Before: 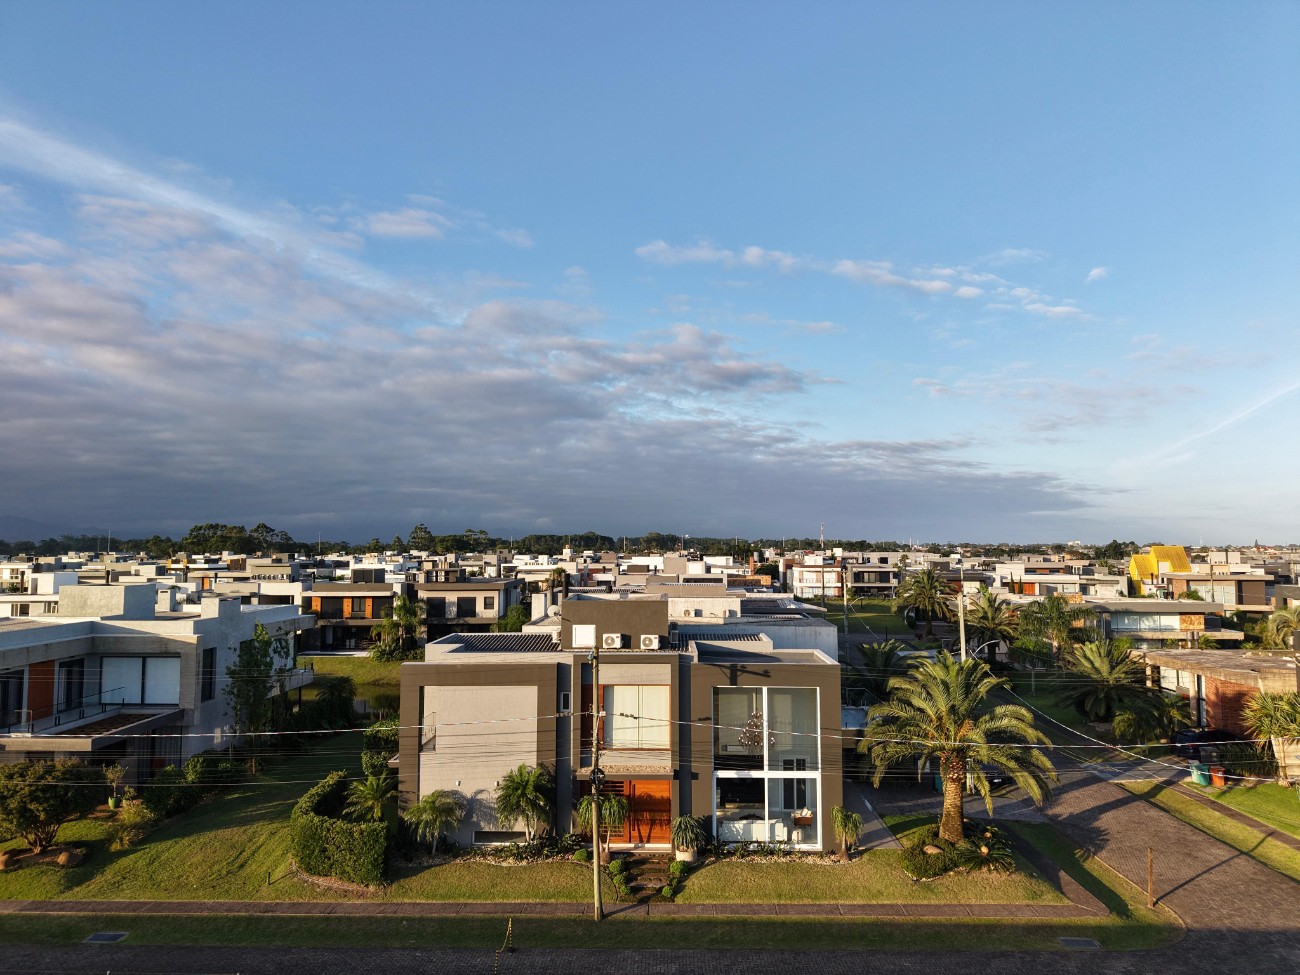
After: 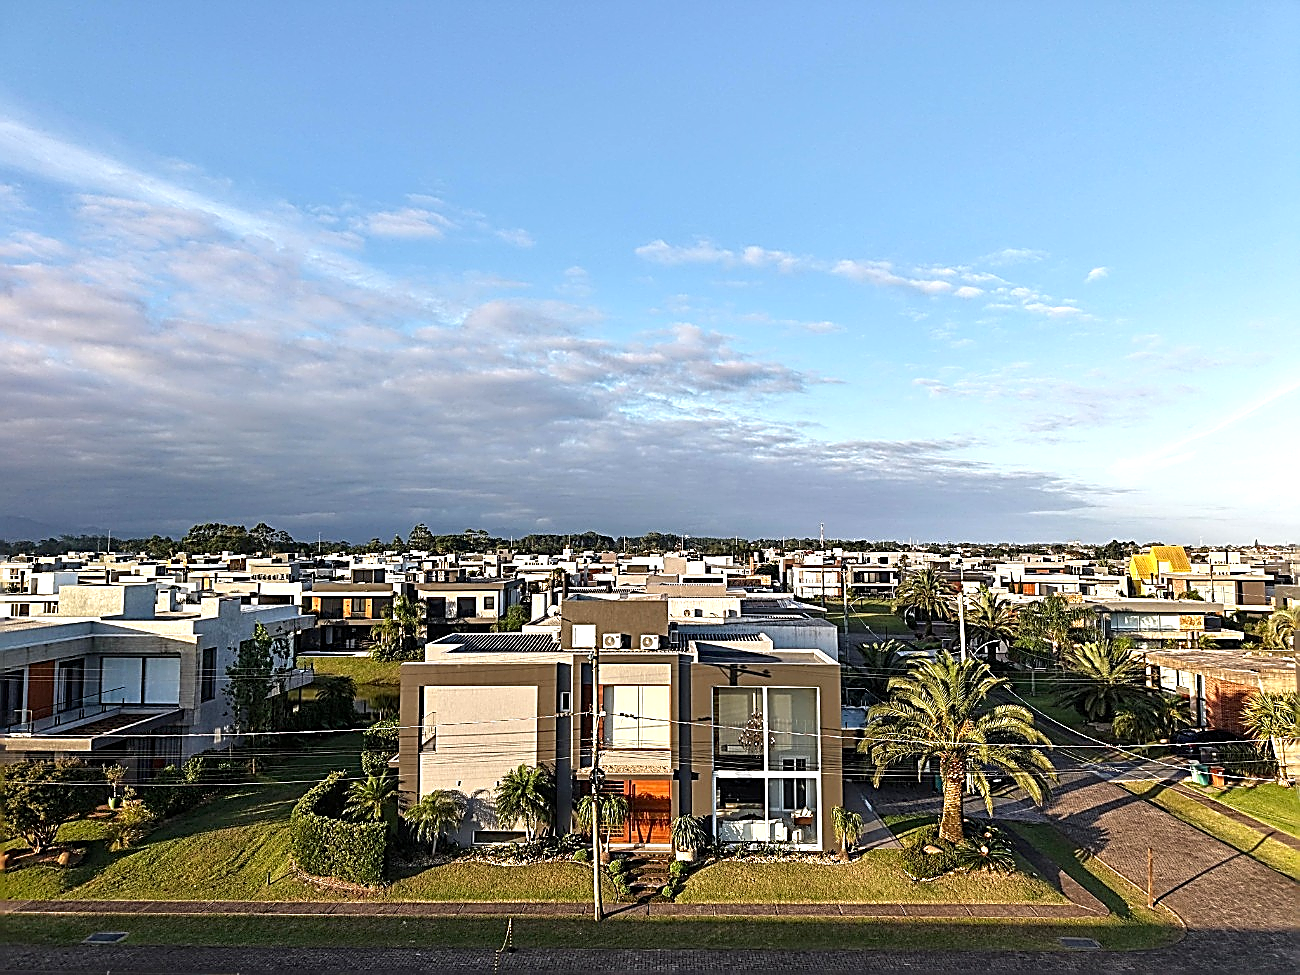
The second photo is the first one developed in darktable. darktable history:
exposure: black level correction 0.001, exposure 0.5 EV, compensate highlight preservation false
sharpen: amount 1.877
